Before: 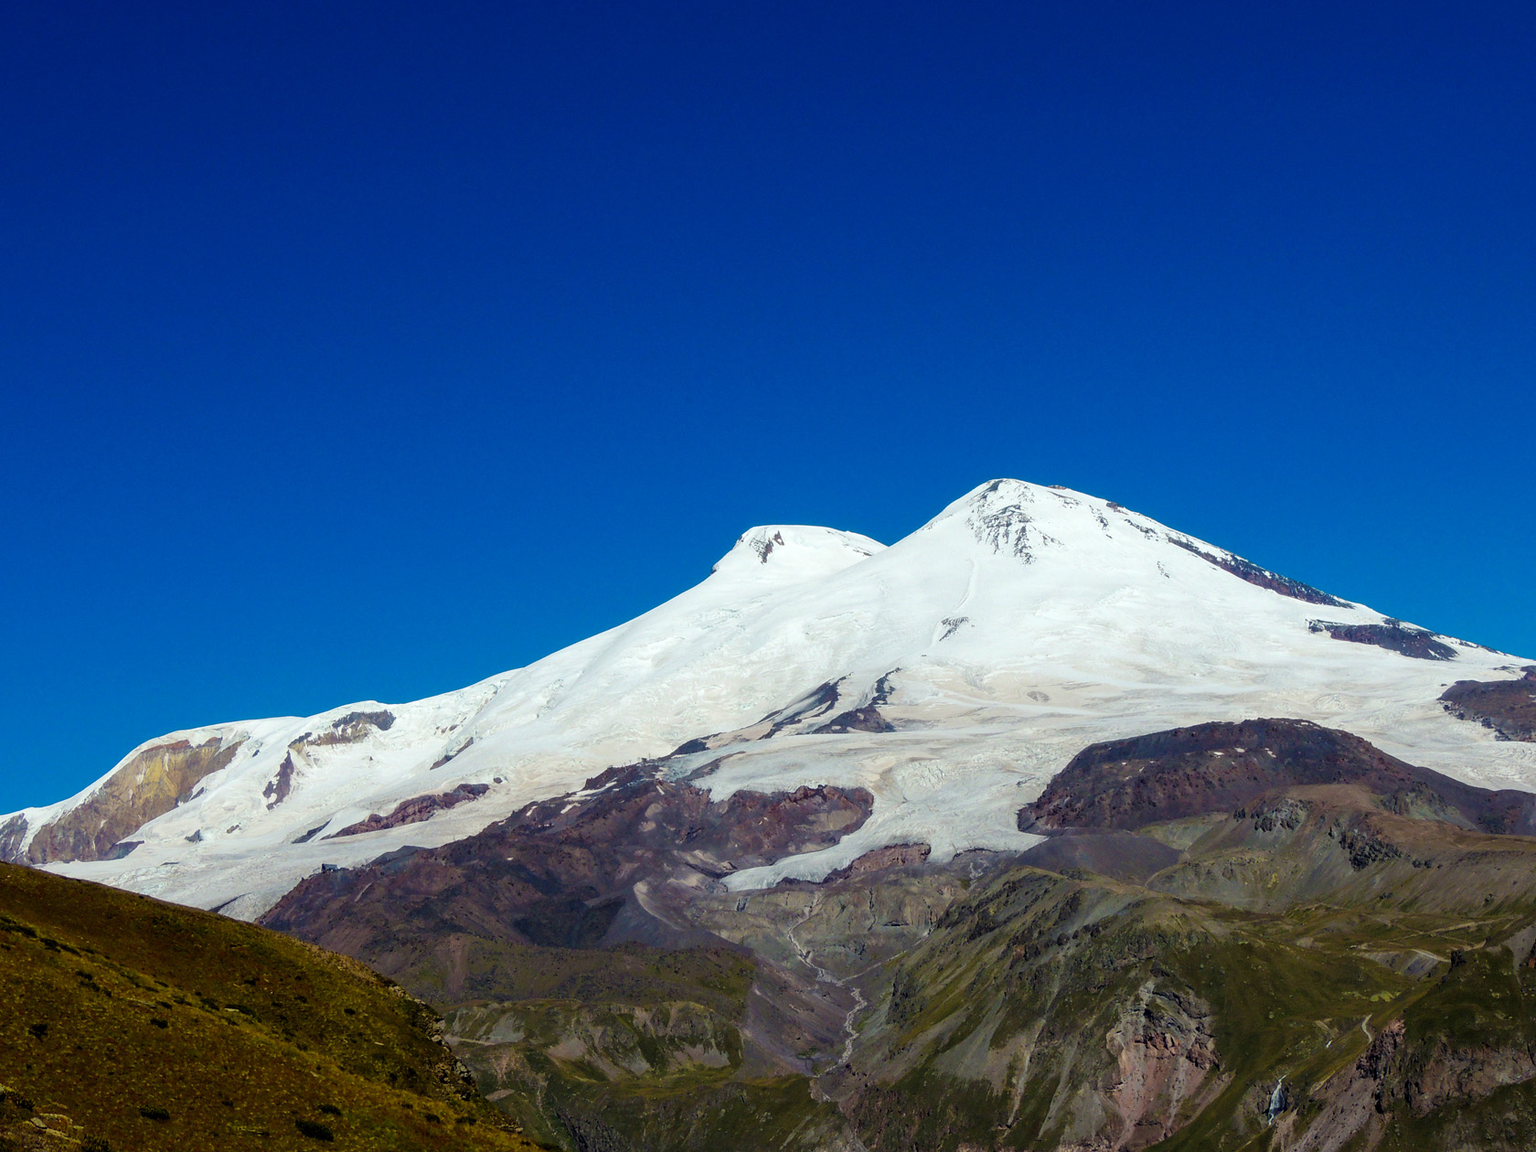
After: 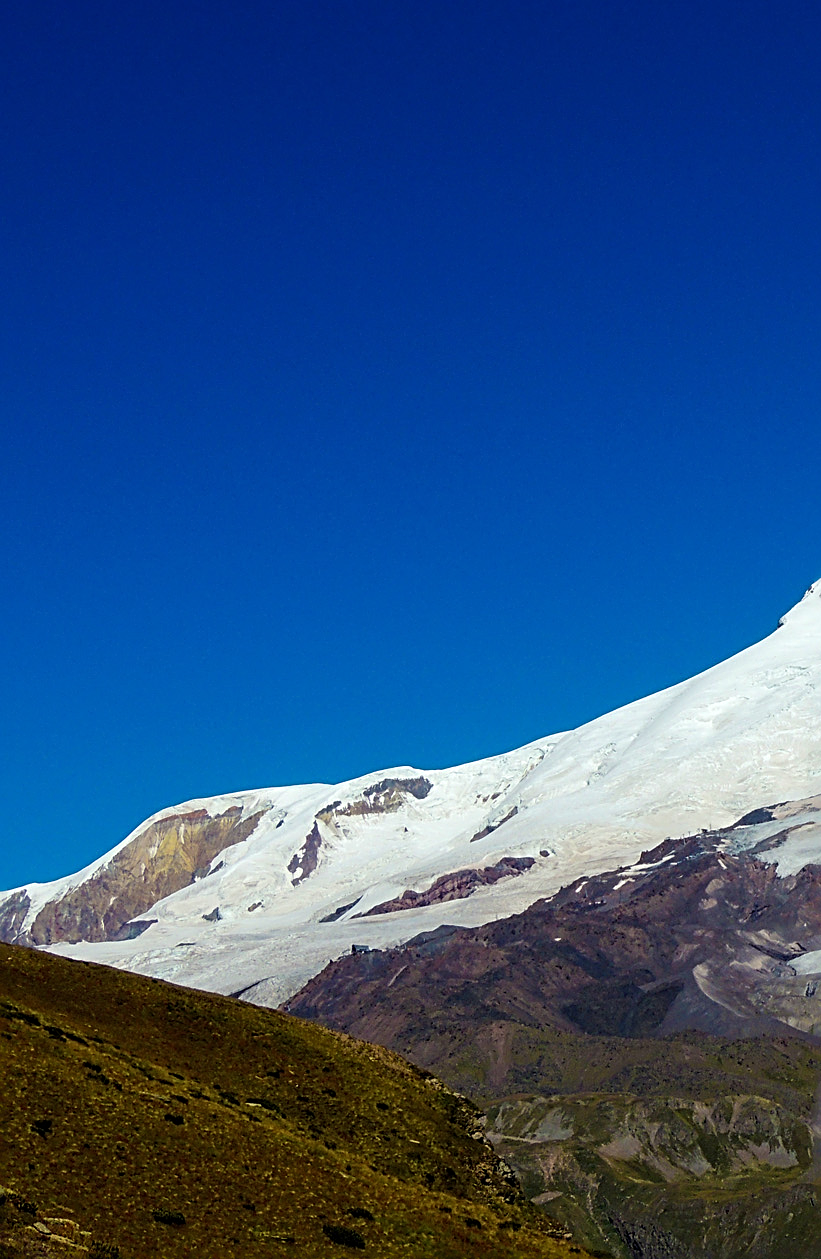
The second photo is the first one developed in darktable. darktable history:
sharpen: radius 2.614, amount 0.679
crop and rotate: left 0.003%, top 0%, right 51.092%
